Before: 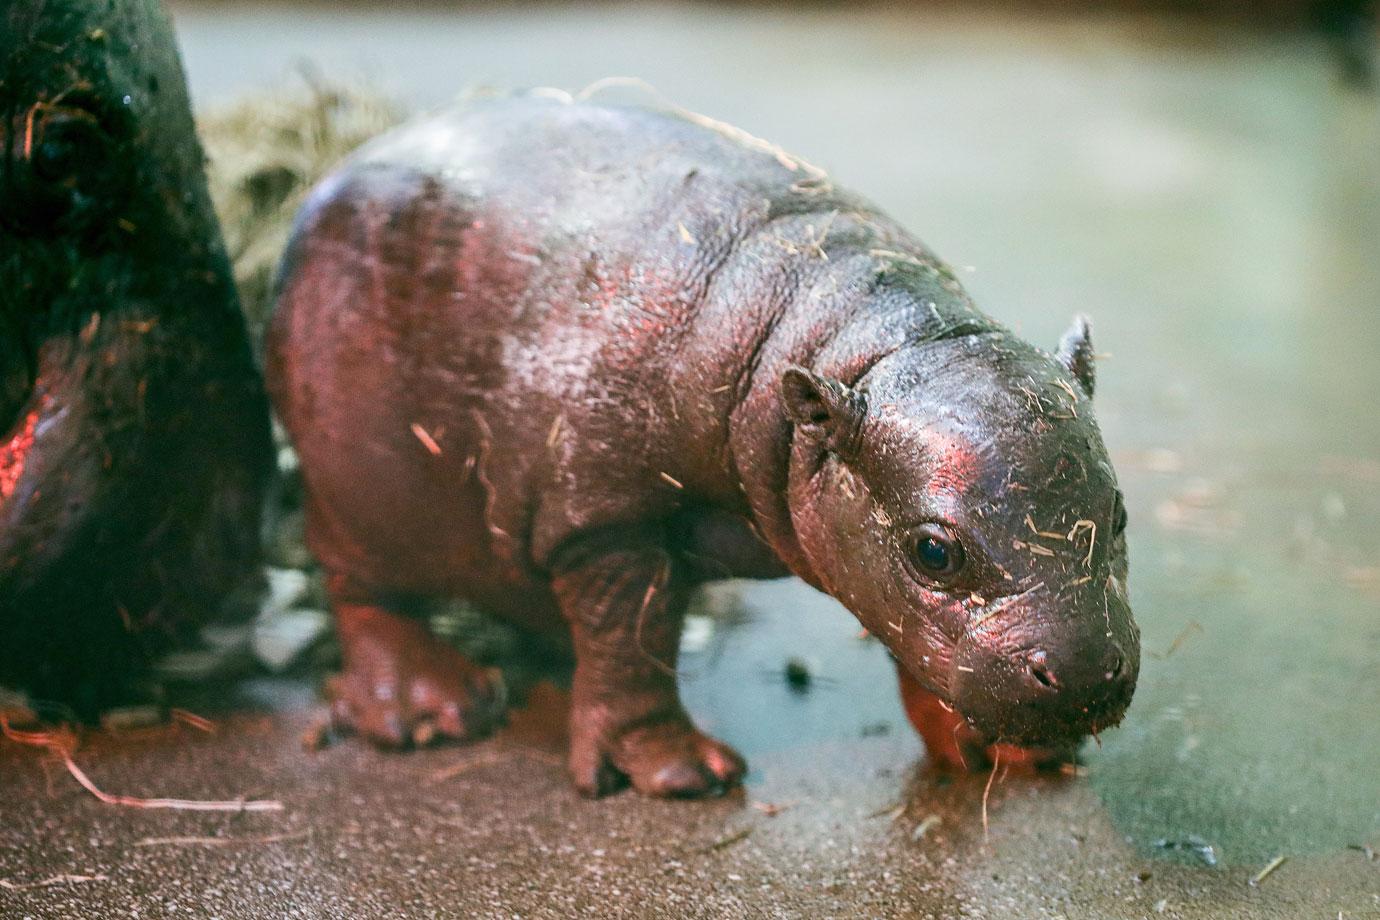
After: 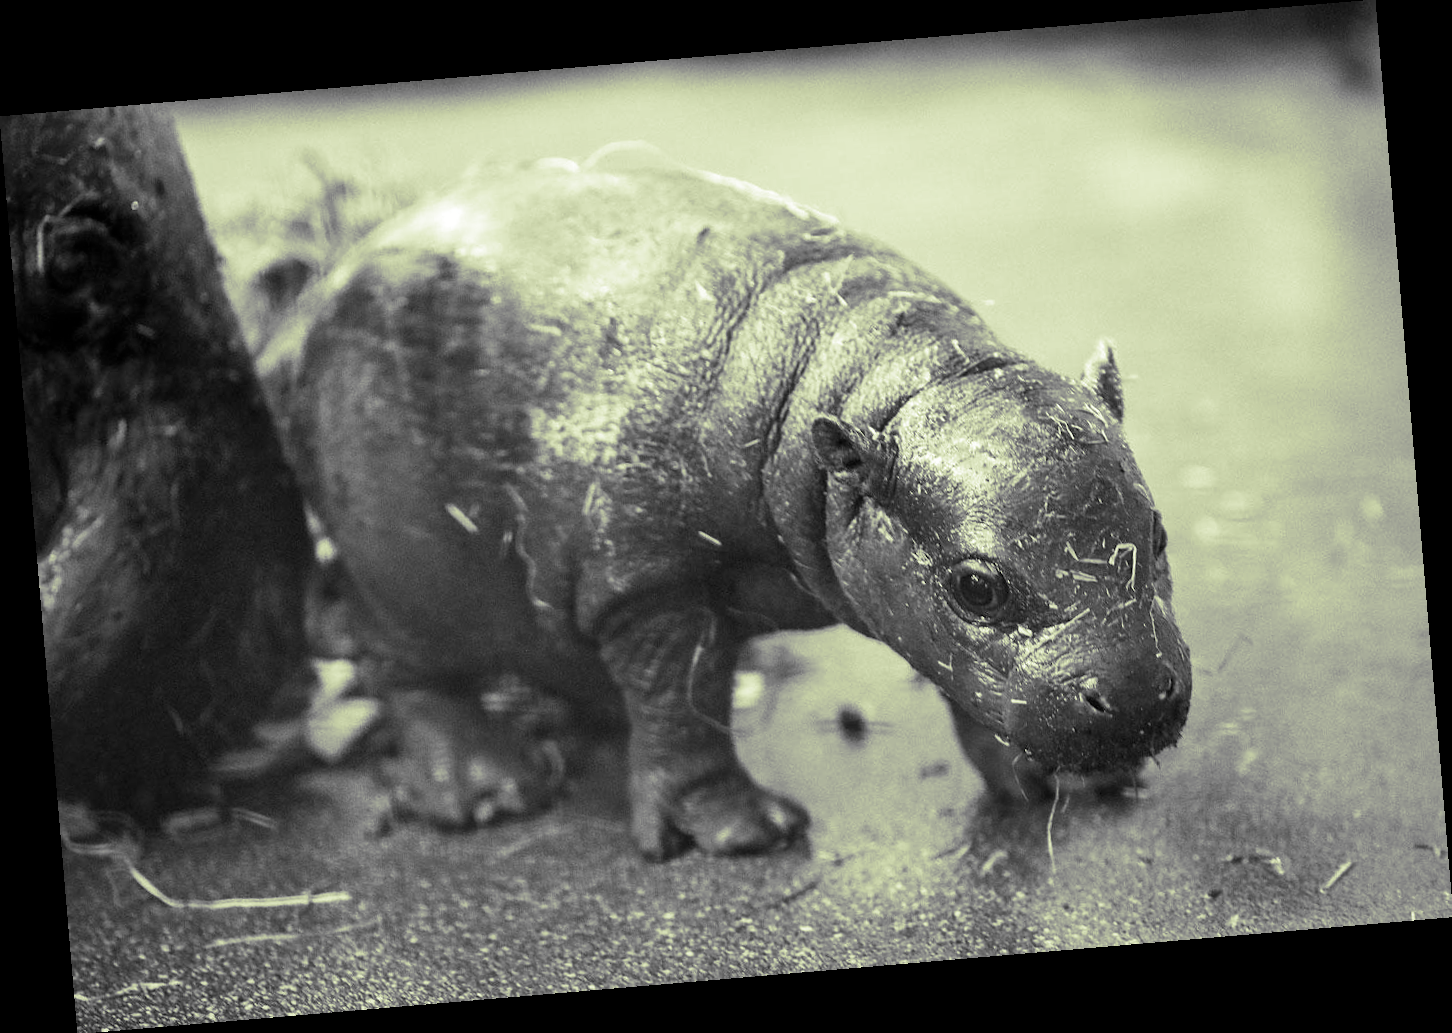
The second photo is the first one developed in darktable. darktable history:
local contrast: mode bilateral grid, contrast 20, coarseness 50, detail 120%, midtone range 0.2
split-toning: shadows › hue 290.82°, shadows › saturation 0.34, highlights › saturation 0.38, balance 0, compress 50%
rotate and perspective: rotation -4.86°, automatic cropping off
monochrome: a -4.13, b 5.16, size 1
velvia: on, module defaults
